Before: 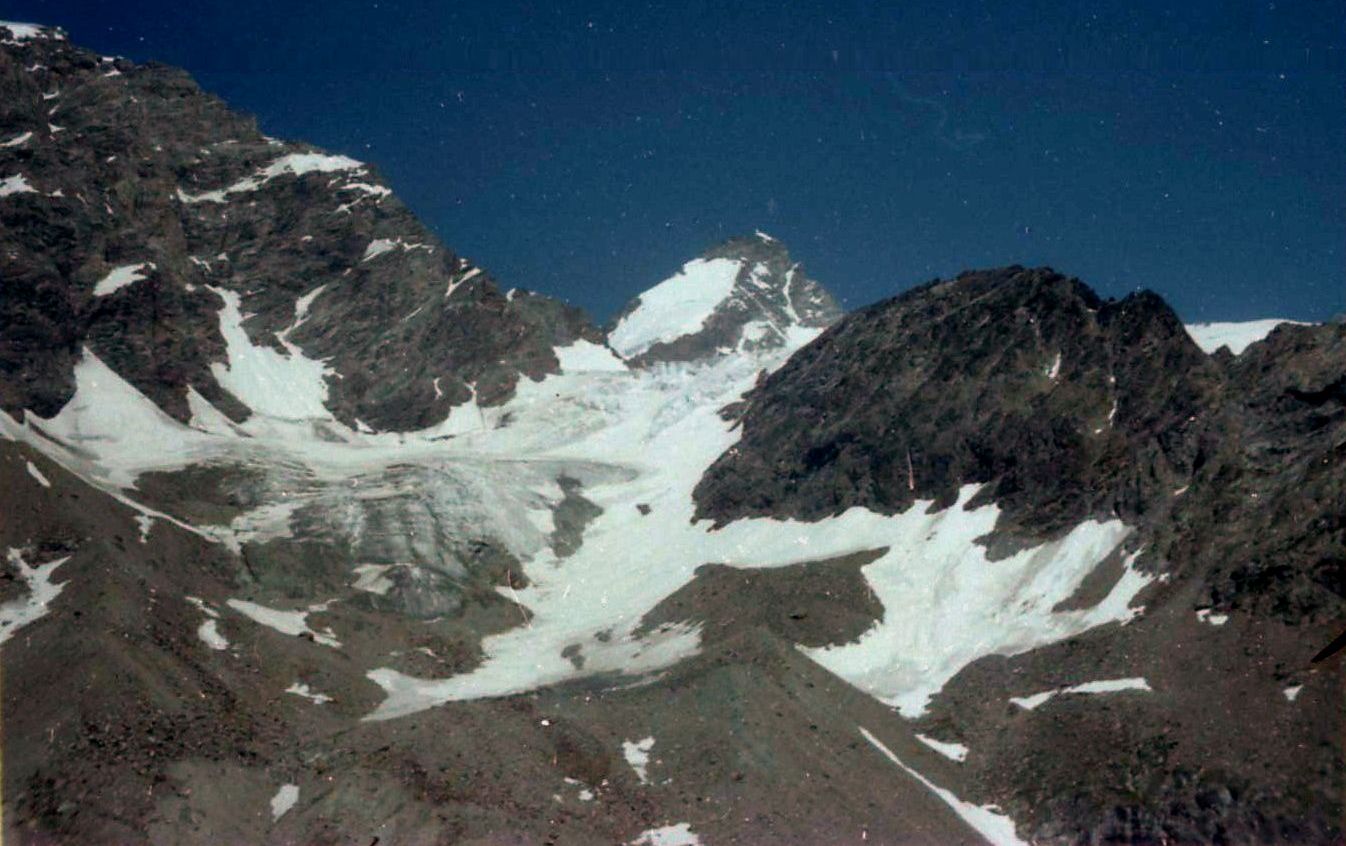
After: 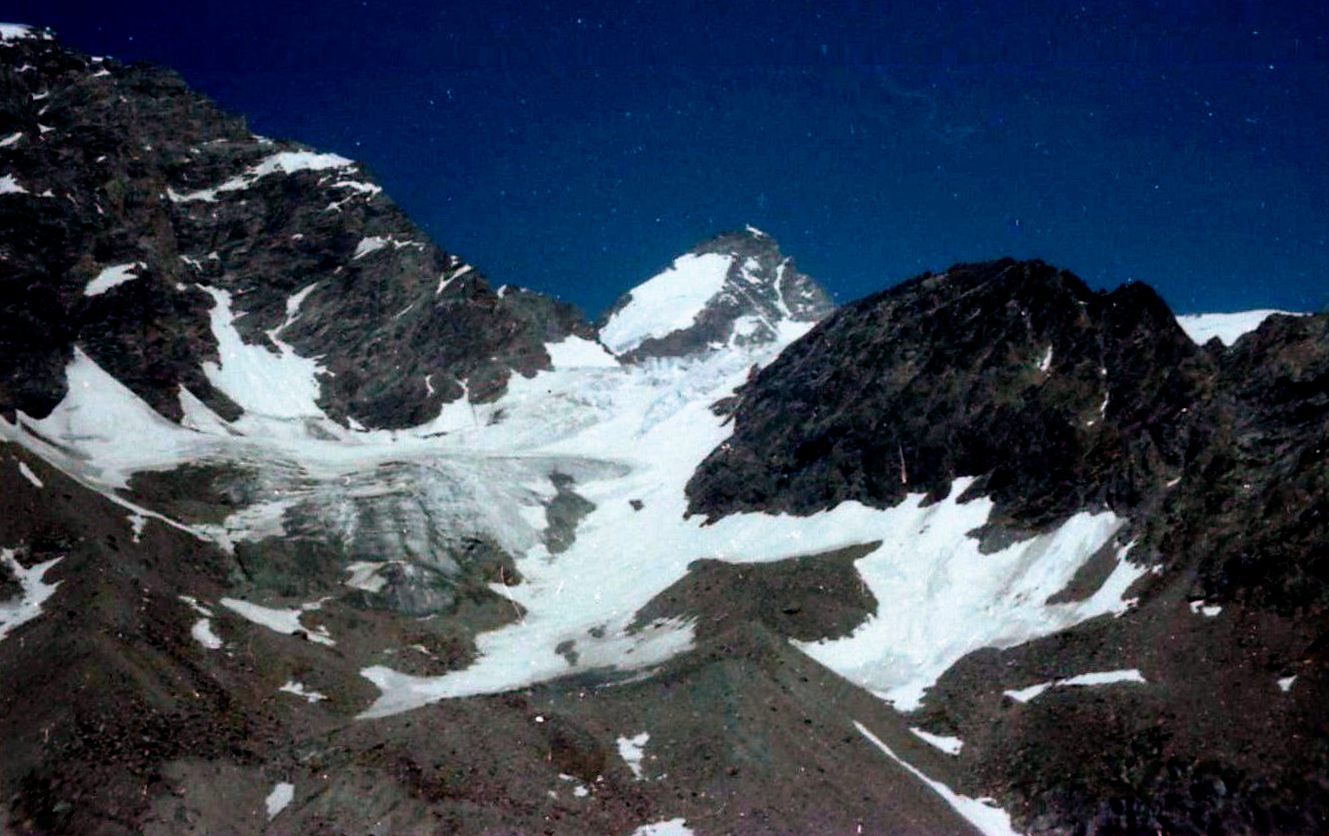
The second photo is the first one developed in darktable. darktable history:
rotate and perspective: rotation -0.45°, automatic cropping original format, crop left 0.008, crop right 0.992, crop top 0.012, crop bottom 0.988
filmic rgb: black relative exposure -8.7 EV, white relative exposure 2.7 EV, threshold 3 EV, target black luminance 0%, hardness 6.25, latitude 76.53%, contrast 1.326, shadows ↔ highlights balance -0.349%, preserve chrominance no, color science v4 (2020), enable highlight reconstruction true
color calibration: illuminant as shot in camera, x 0.358, y 0.373, temperature 4628.91 K
